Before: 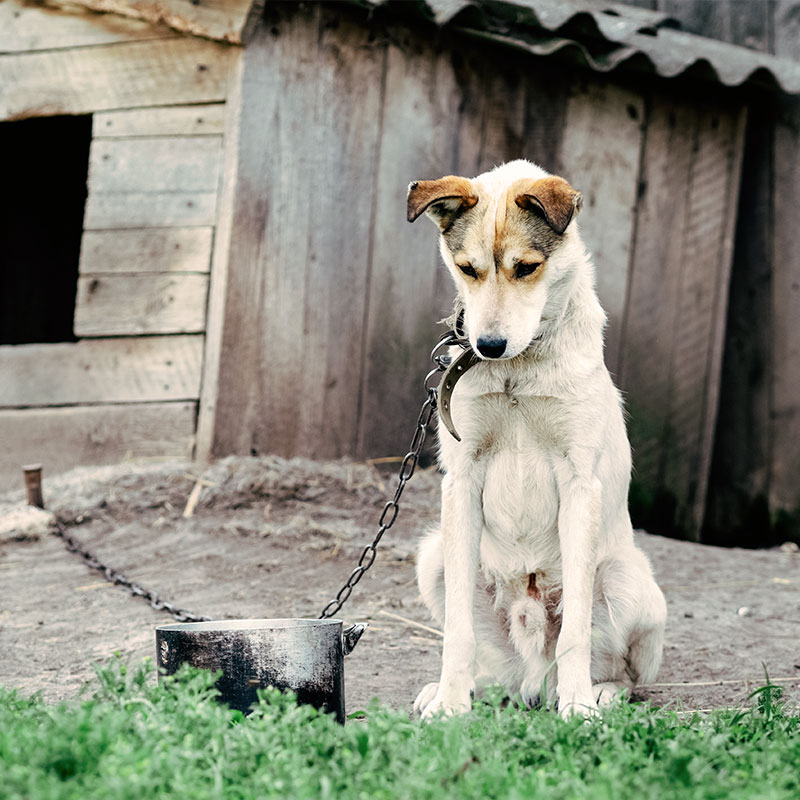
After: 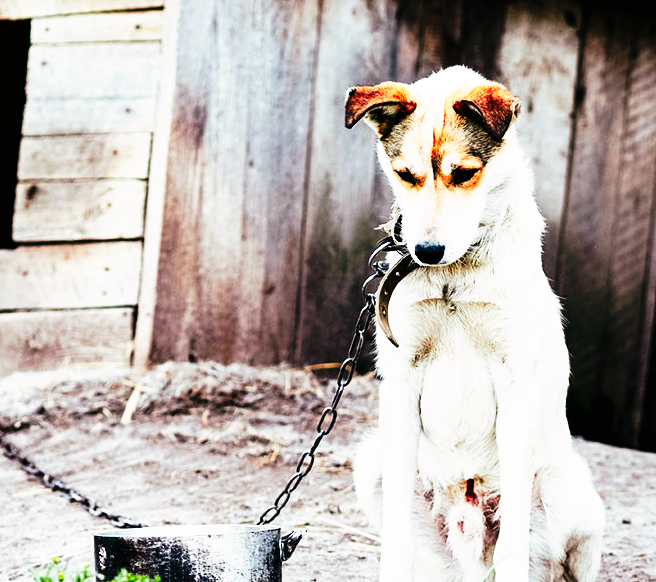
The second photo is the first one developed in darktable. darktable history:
white balance: red 0.983, blue 1.036
color zones: curves: ch1 [(0.235, 0.558) (0.75, 0.5)]; ch2 [(0.25, 0.462) (0.749, 0.457)], mix 40.67%
crop: left 7.856%, top 11.836%, right 10.12%, bottom 15.387%
tone curve: curves: ch0 [(0, 0) (0.003, 0.003) (0.011, 0.006) (0.025, 0.01) (0.044, 0.015) (0.069, 0.02) (0.1, 0.027) (0.136, 0.036) (0.177, 0.05) (0.224, 0.07) (0.277, 0.12) (0.335, 0.208) (0.399, 0.334) (0.468, 0.473) (0.543, 0.636) (0.623, 0.795) (0.709, 0.907) (0.801, 0.97) (0.898, 0.989) (1, 1)], preserve colors none
